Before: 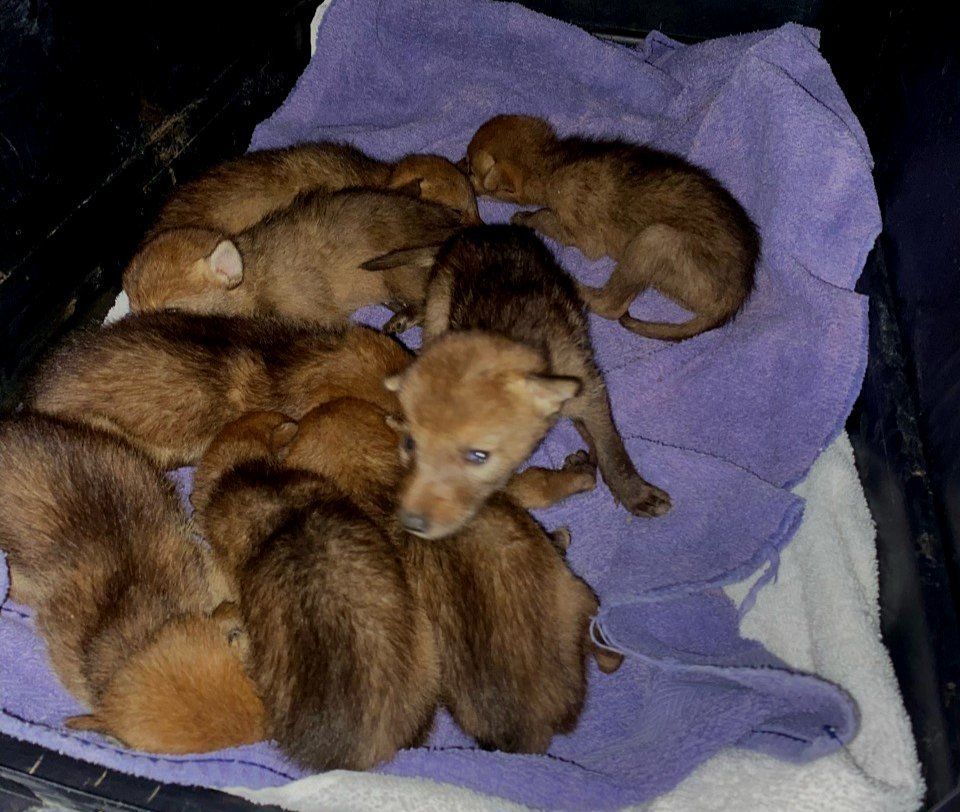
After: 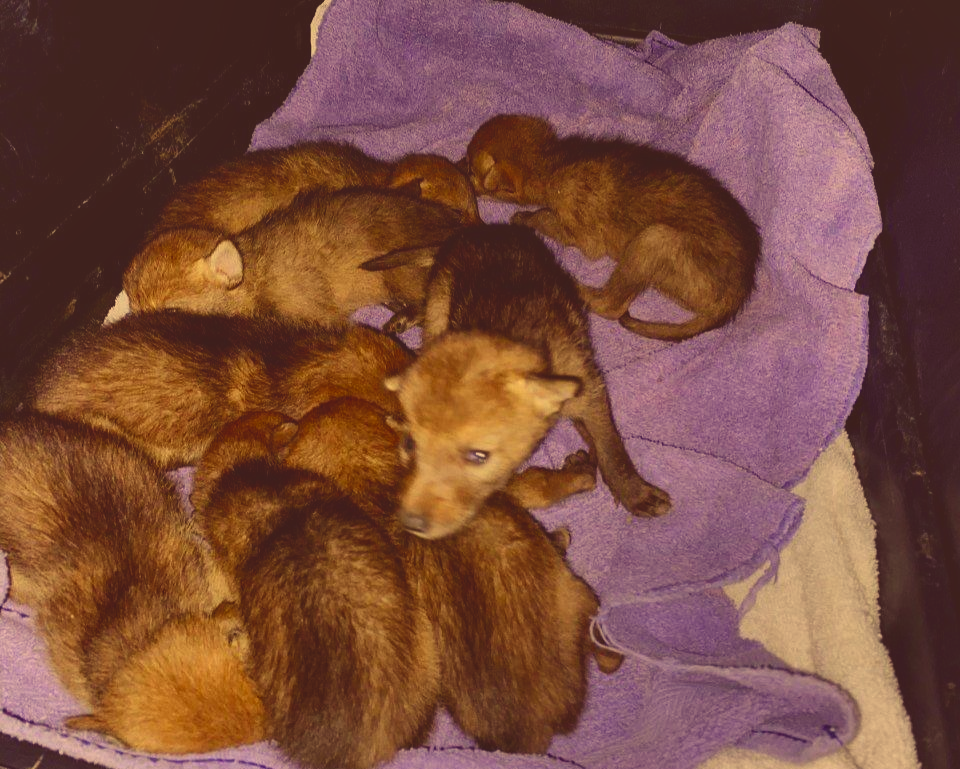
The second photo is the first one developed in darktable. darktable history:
exposure: exposure 0.127 EV, compensate exposure bias true, compensate highlight preservation false
color balance rgb: global offset › luminance 1.982%, linear chroma grading › global chroma 15.532%, perceptual saturation grading › global saturation -10.427%, perceptual saturation grading › highlights -26.177%, perceptual saturation grading › shadows 21.728%, global vibrance -1.043%, saturation formula JzAzBz (2021)
color correction: highlights a* 9.62, highlights b* 38.97, shadows a* 14.92, shadows b* 3.07
shadows and highlights: shadows 32.8, highlights -46.07, compress 49.58%, soften with gaussian
crop and rotate: top 0.004%, bottom 5.269%
